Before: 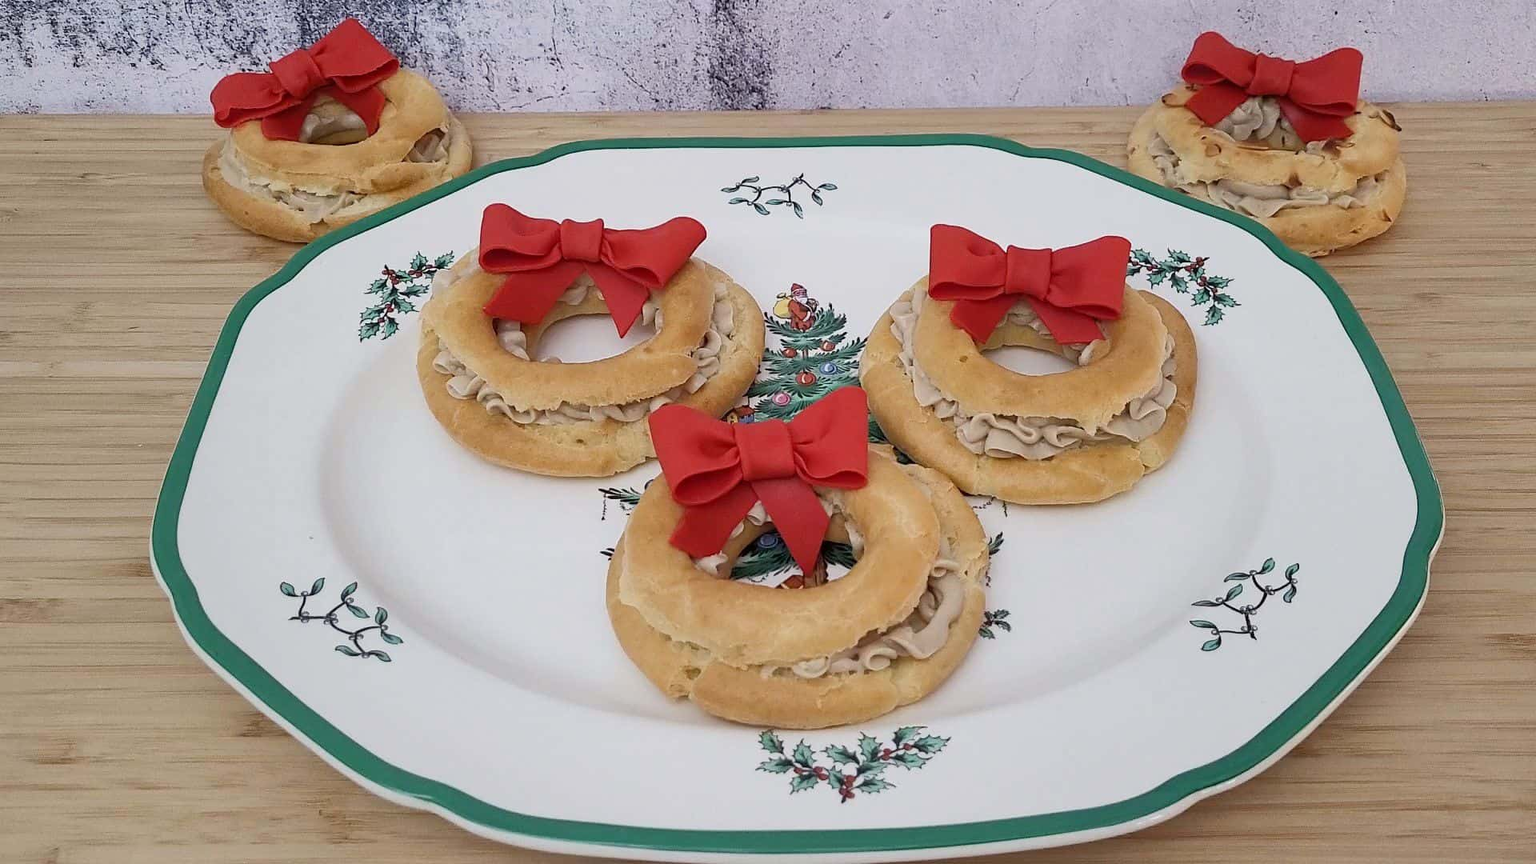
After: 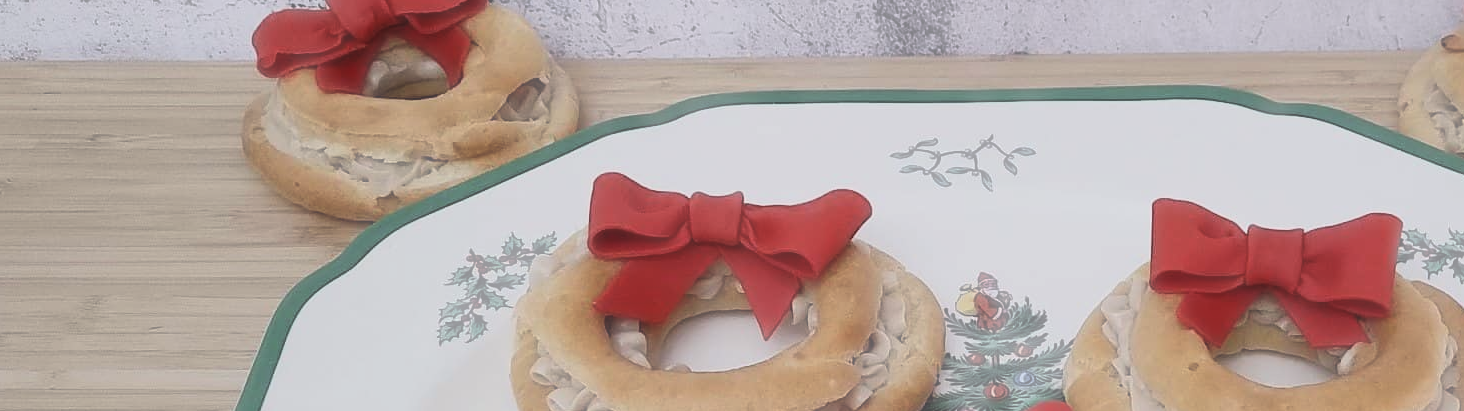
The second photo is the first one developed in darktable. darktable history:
crop: left 0.579%, top 7.627%, right 23.167%, bottom 54.275%
haze removal: strength -0.9, distance 0.225, compatibility mode true, adaptive false
